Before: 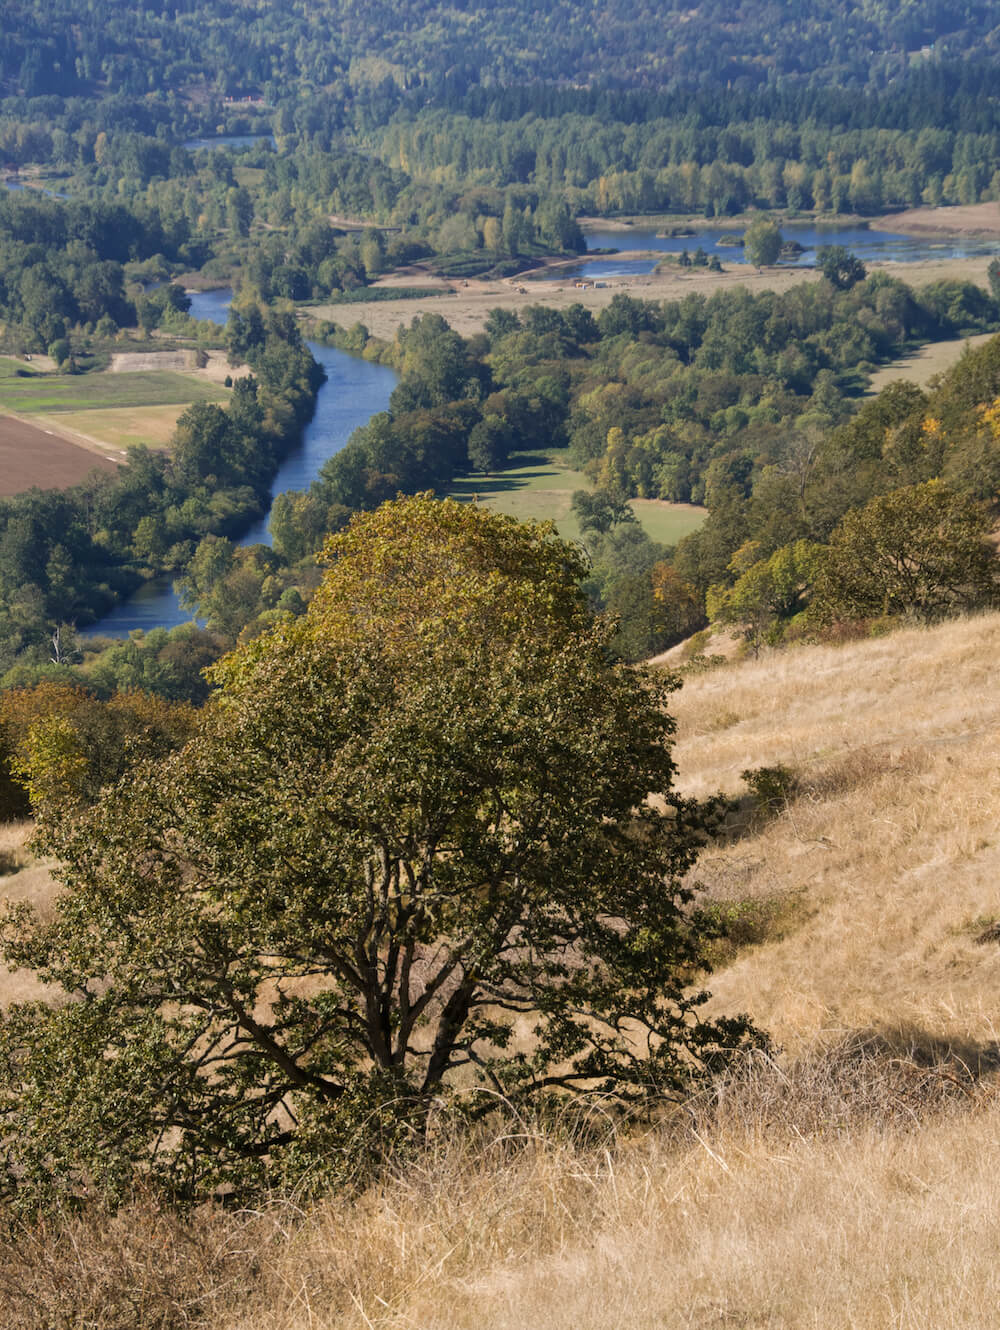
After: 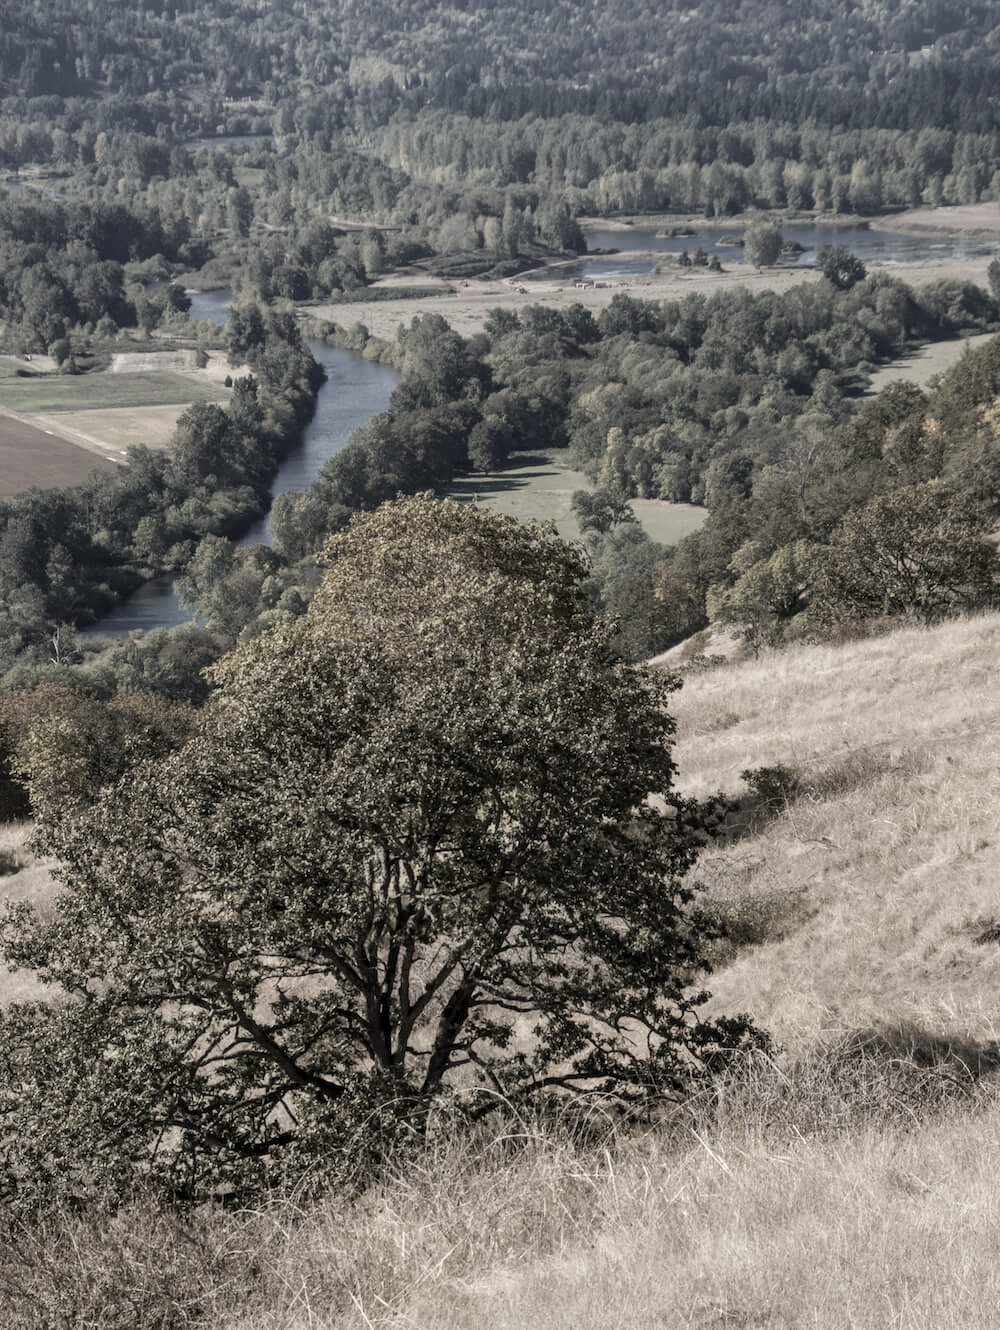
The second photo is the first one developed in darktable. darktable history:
local contrast: on, module defaults
color correction: saturation 0.3
